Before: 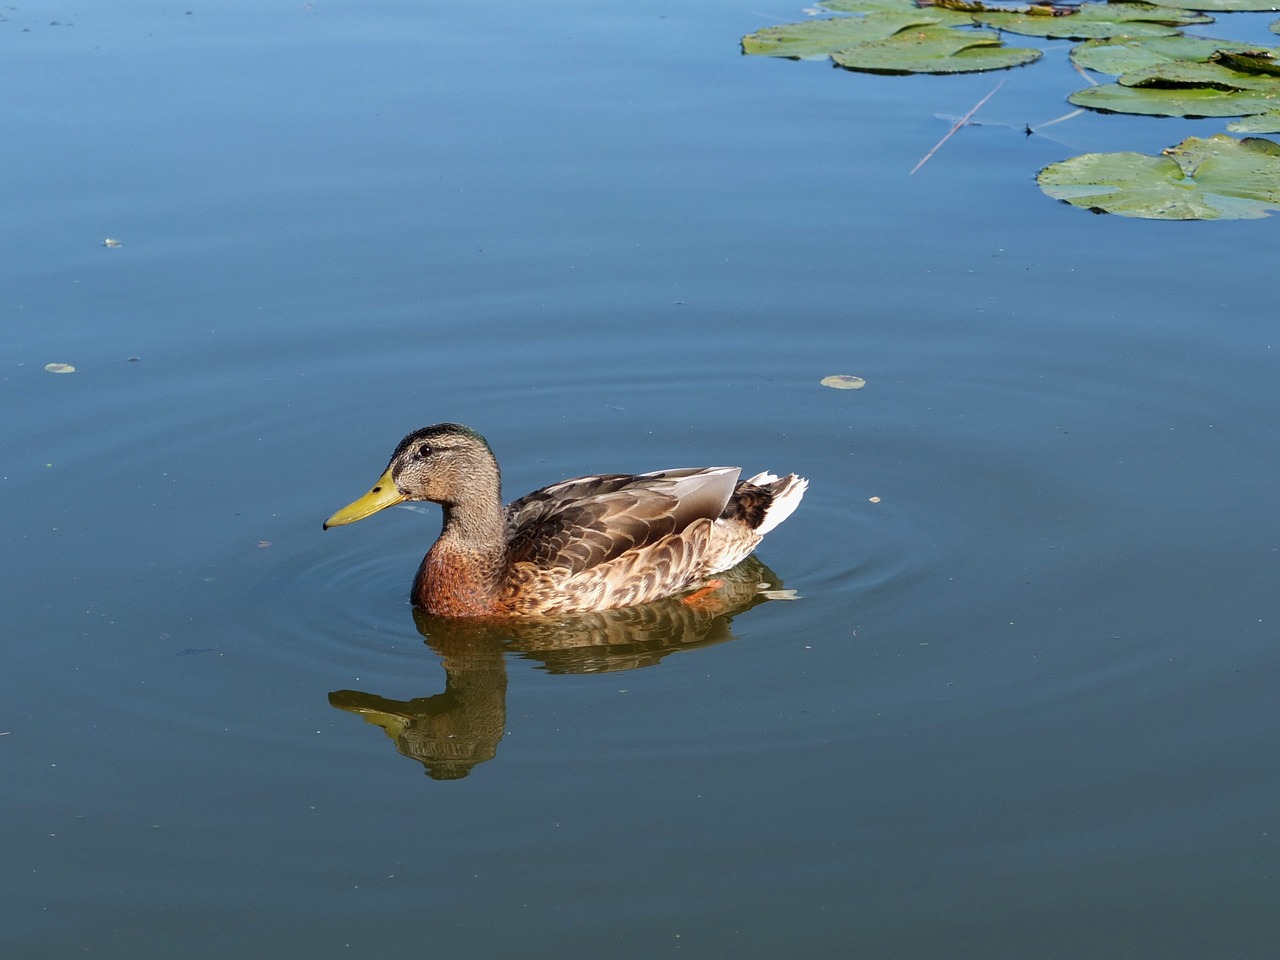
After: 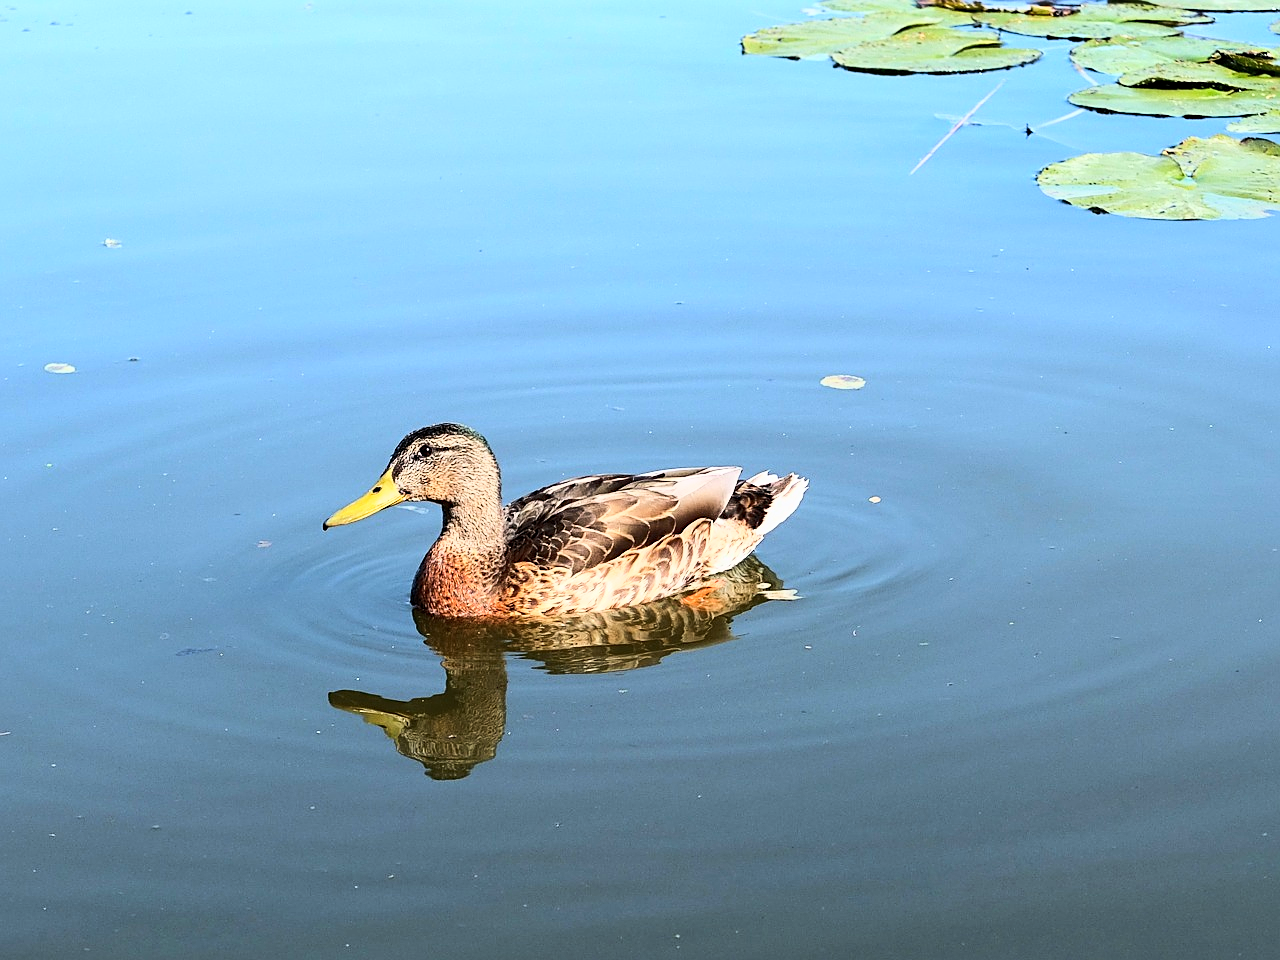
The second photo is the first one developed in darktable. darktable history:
sharpen: on, module defaults
base curve: curves: ch0 [(0, 0) (0.025, 0.046) (0.112, 0.277) (0.467, 0.74) (0.814, 0.929) (1, 0.942)]
tone equalizer: -8 EV -0.75 EV, -7 EV -0.7 EV, -6 EV -0.6 EV, -5 EV -0.4 EV, -3 EV 0.4 EV, -2 EV 0.6 EV, -1 EV 0.7 EV, +0 EV 0.75 EV, edges refinement/feathering 500, mask exposure compensation -1.57 EV, preserve details no
graduated density: rotation -180°, offset 27.42
